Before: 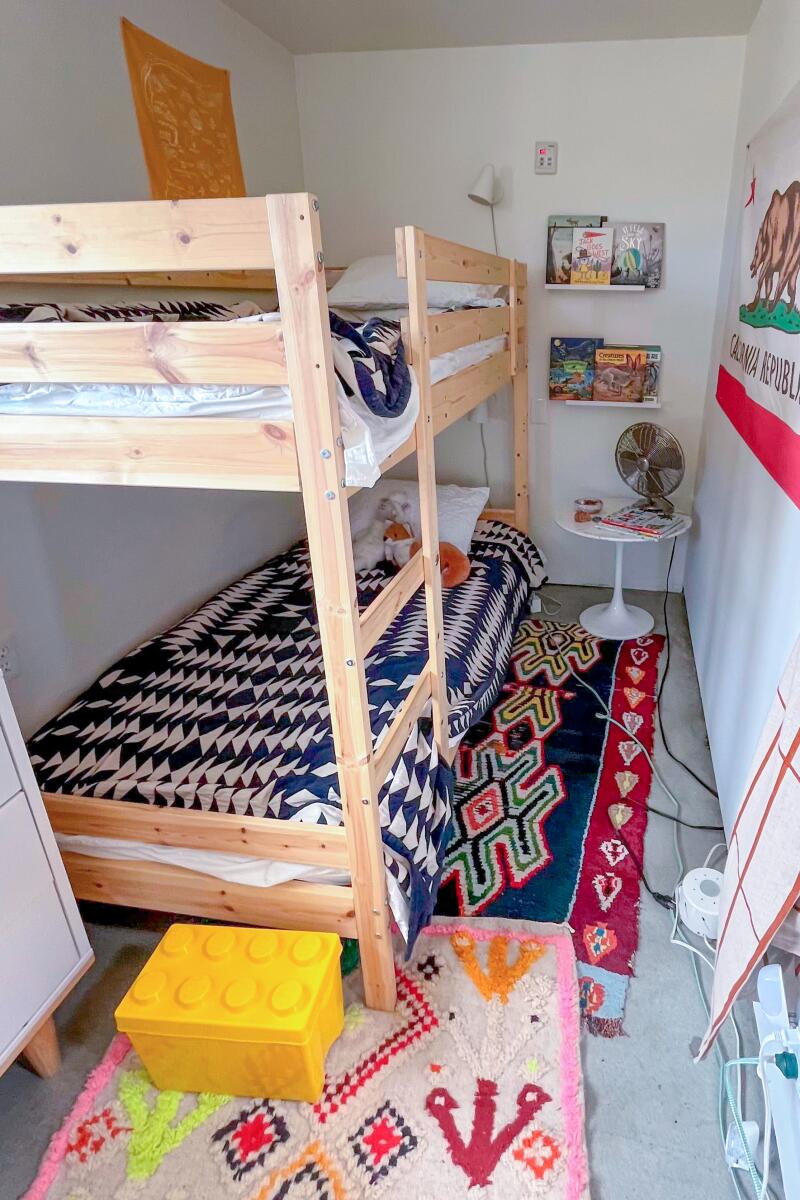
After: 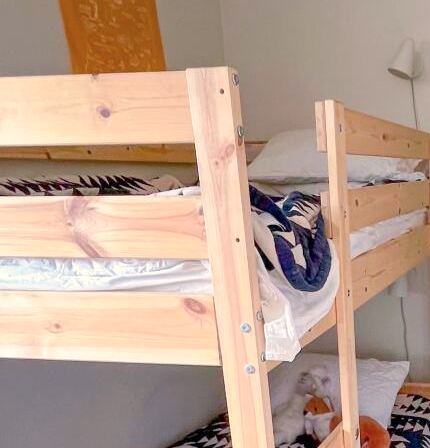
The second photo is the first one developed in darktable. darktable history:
color balance rgb: highlights gain › chroma 3.07%, highlights gain › hue 60.12°, perceptual saturation grading › global saturation 0.856%, global vibrance 10.005%
crop: left 10.105%, top 10.545%, right 36.081%, bottom 52.09%
exposure: exposure 0.083 EV, compensate exposure bias true, compensate highlight preservation false
